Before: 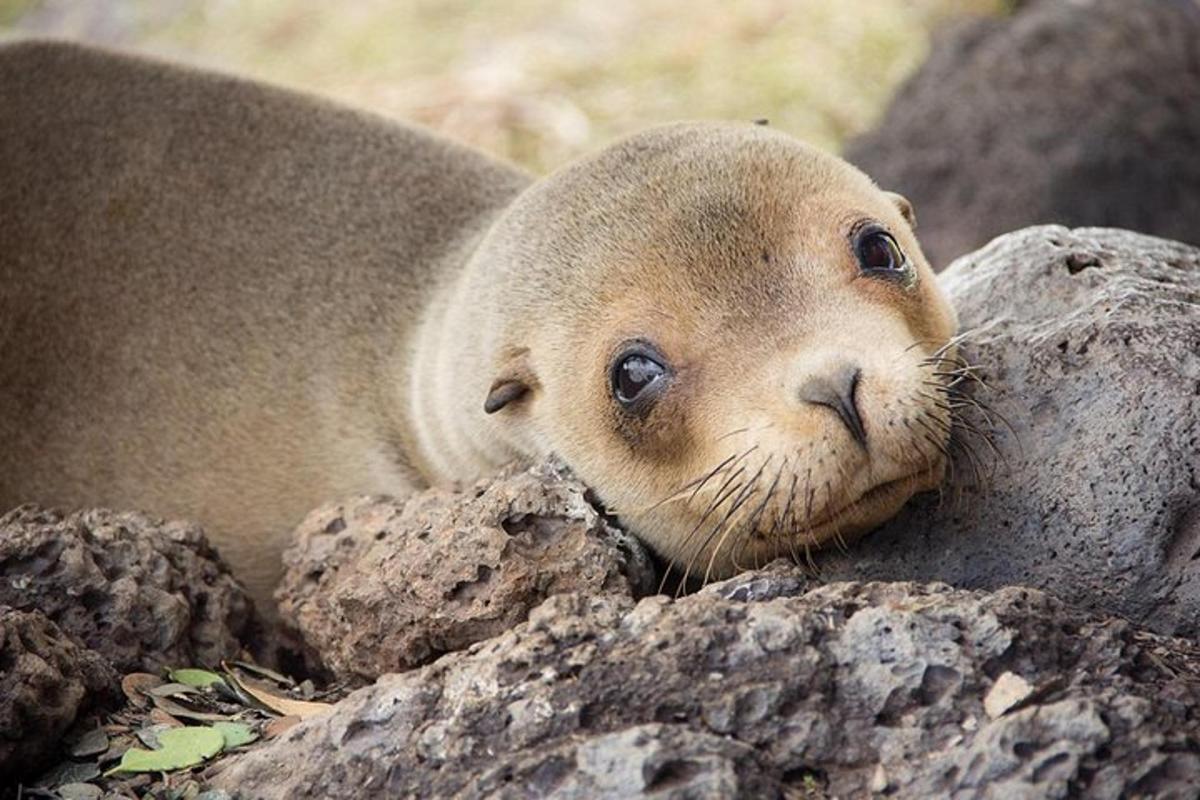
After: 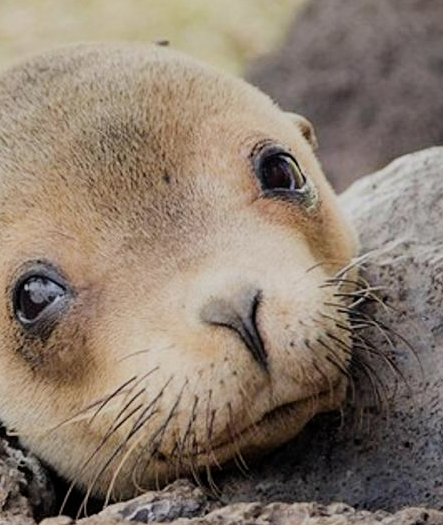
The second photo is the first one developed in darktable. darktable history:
filmic rgb: black relative exposure -7.65 EV, white relative exposure 4.56 EV, hardness 3.61
crop and rotate: left 49.936%, top 10.094%, right 13.136%, bottom 24.256%
